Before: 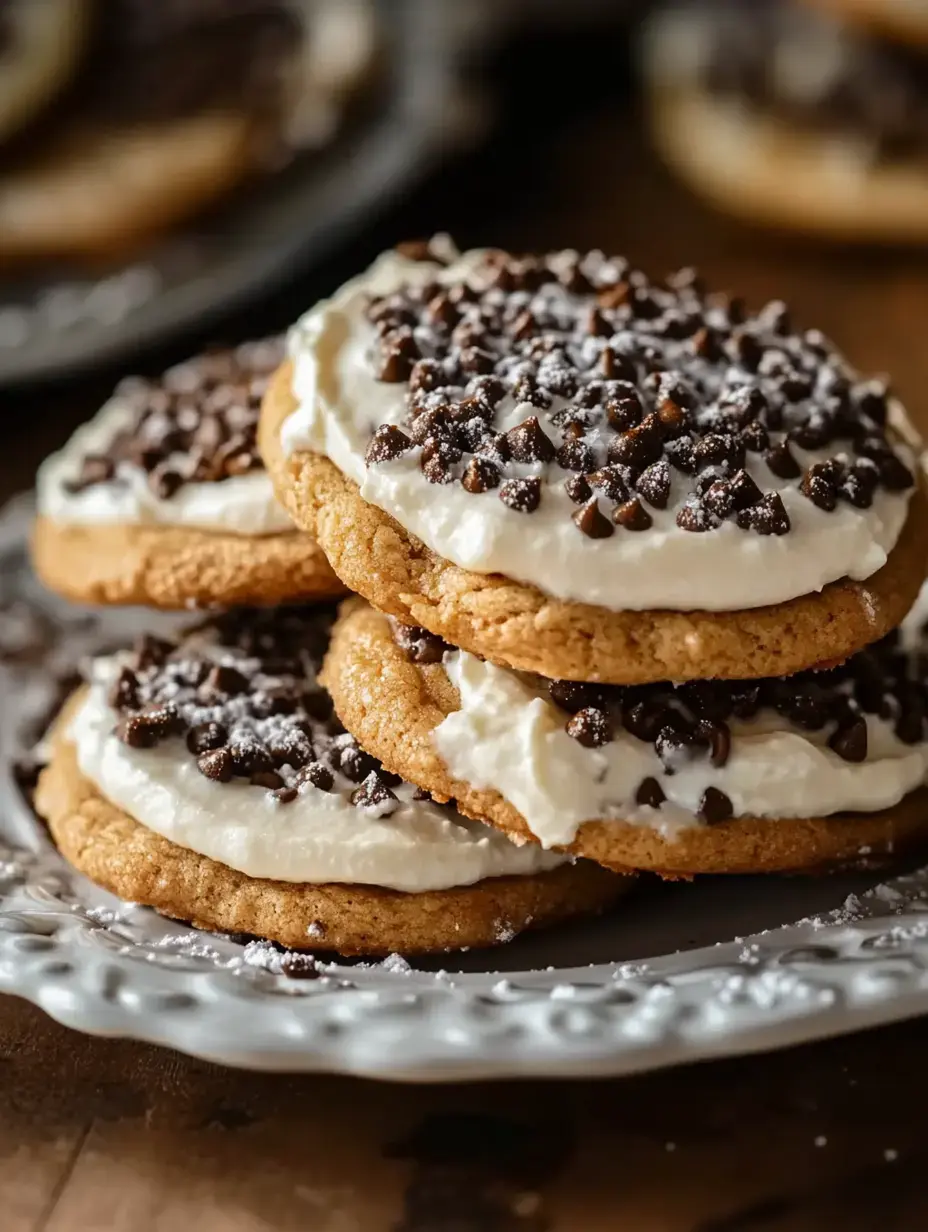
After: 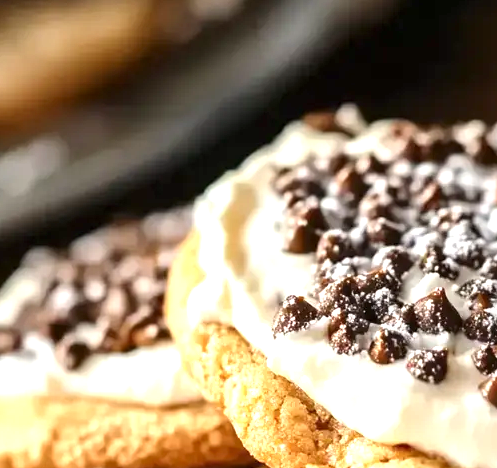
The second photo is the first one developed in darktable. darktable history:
crop: left 10.079%, top 10.498%, right 36.286%, bottom 51.497%
exposure: exposure 1.069 EV, compensate highlight preservation false
